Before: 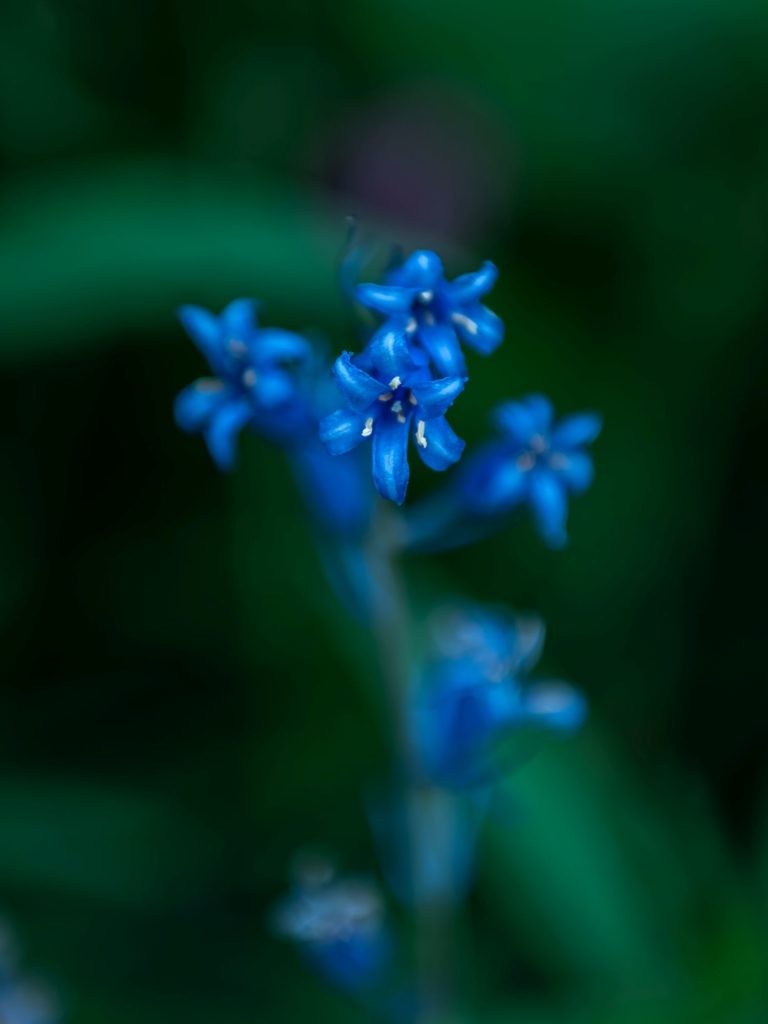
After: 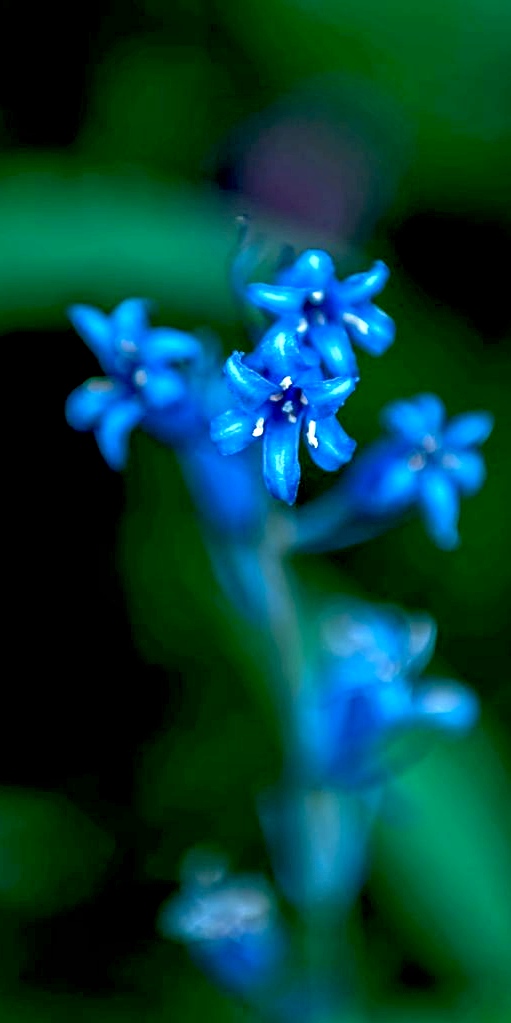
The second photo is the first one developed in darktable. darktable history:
crop and rotate: left 14.292%, right 19.041%
exposure: black level correction 0.011, exposure 1.088 EV, compensate exposure bias true, compensate highlight preservation false
sharpen: on, module defaults
local contrast: highlights 100%, shadows 100%, detail 120%, midtone range 0.2
